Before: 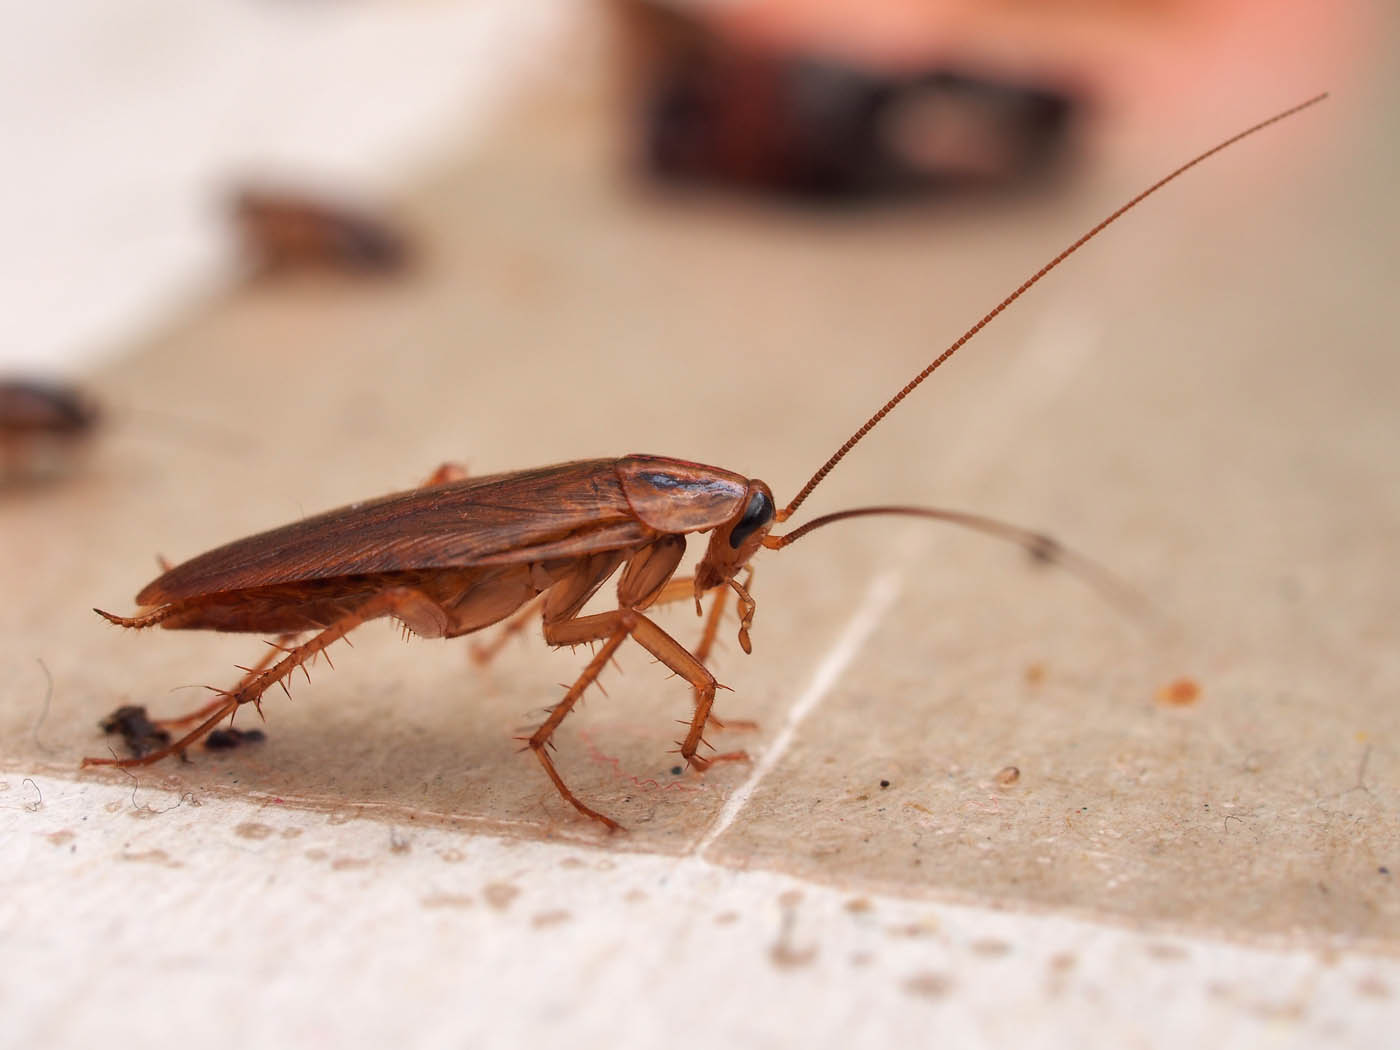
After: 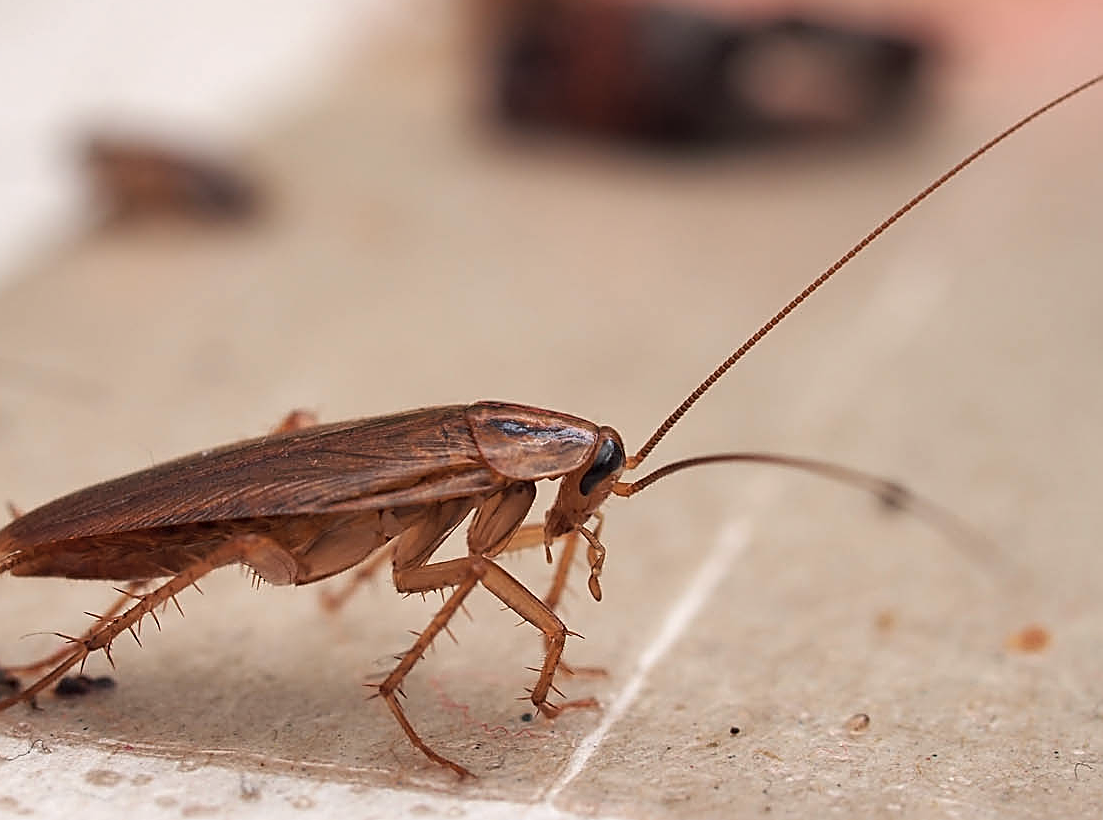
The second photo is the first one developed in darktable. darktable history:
sharpen: amount 1
crop and rotate: left 10.77%, top 5.1%, right 10.41%, bottom 16.76%
color correction: saturation 0.8
